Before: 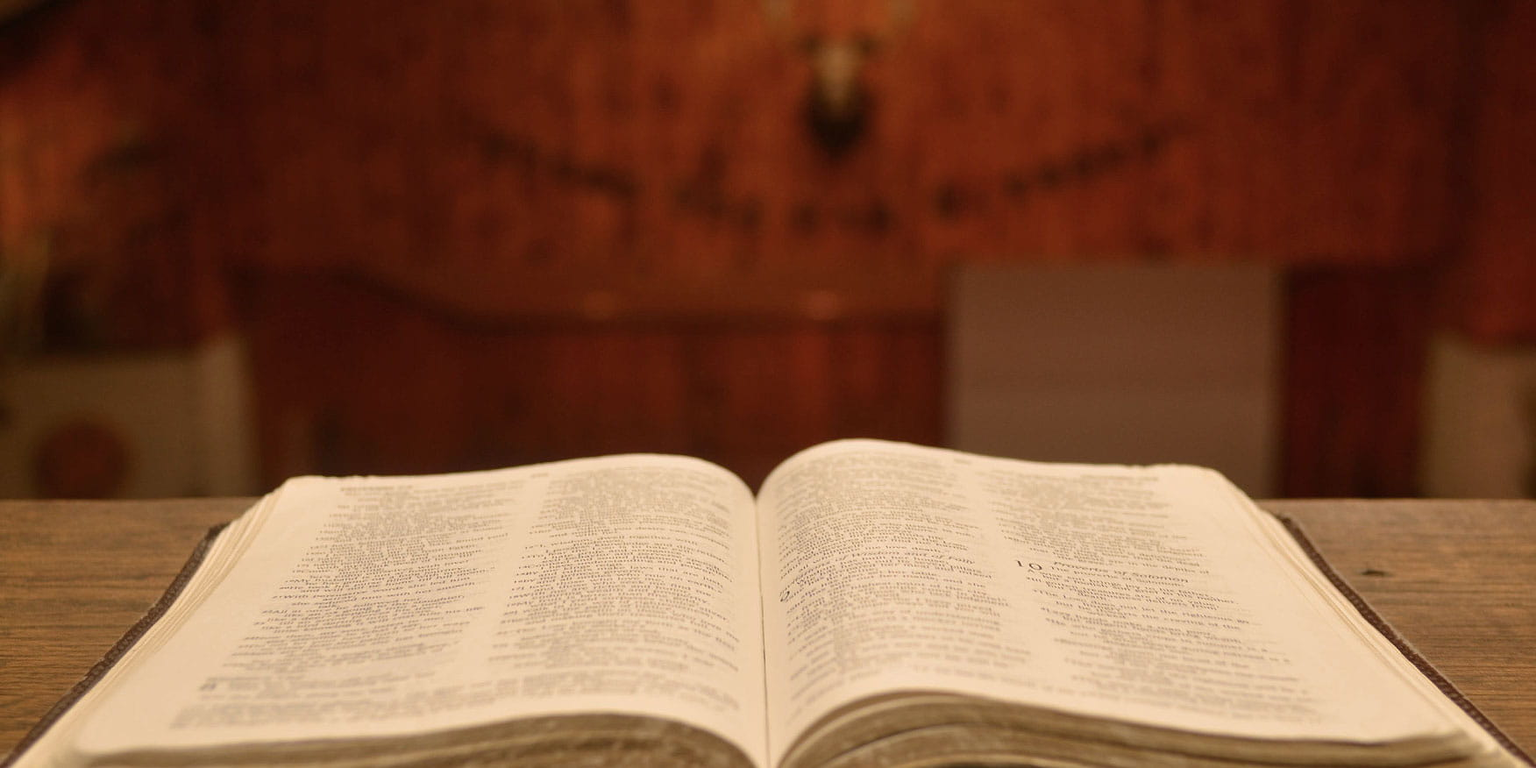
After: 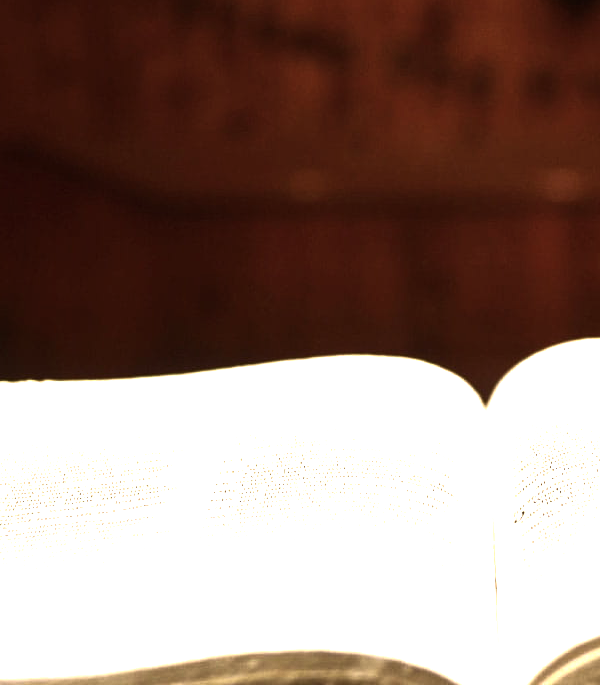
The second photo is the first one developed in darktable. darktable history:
color balance rgb: highlights gain › chroma 0.168%, highlights gain › hue 332.97°, perceptual saturation grading › global saturation 0.05%, perceptual brilliance grading › highlights 74.72%, perceptual brilliance grading › shadows -30.408%
crop and rotate: left 21.536%, top 18.82%, right 44.19%, bottom 2.972%
color calibration: illuminant Planckian (black body), adaptation linear Bradford (ICC v4), x 0.364, y 0.367, temperature 4412.74 K
shadows and highlights: shadows -12.71, white point adjustment 3.87, highlights 27.07
